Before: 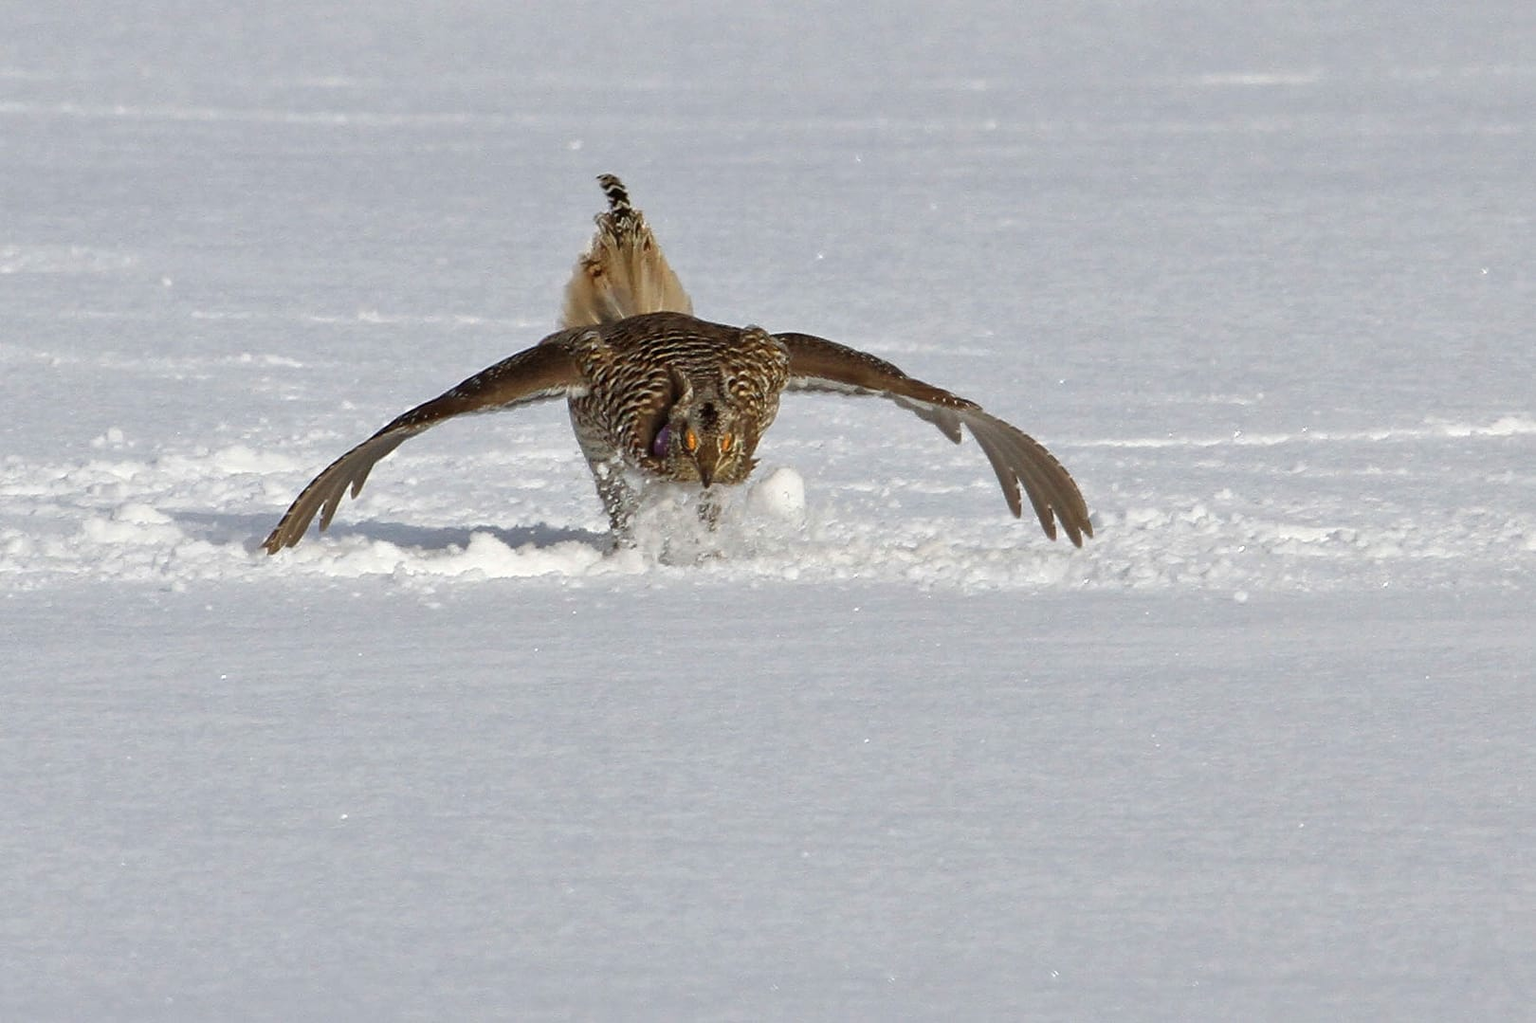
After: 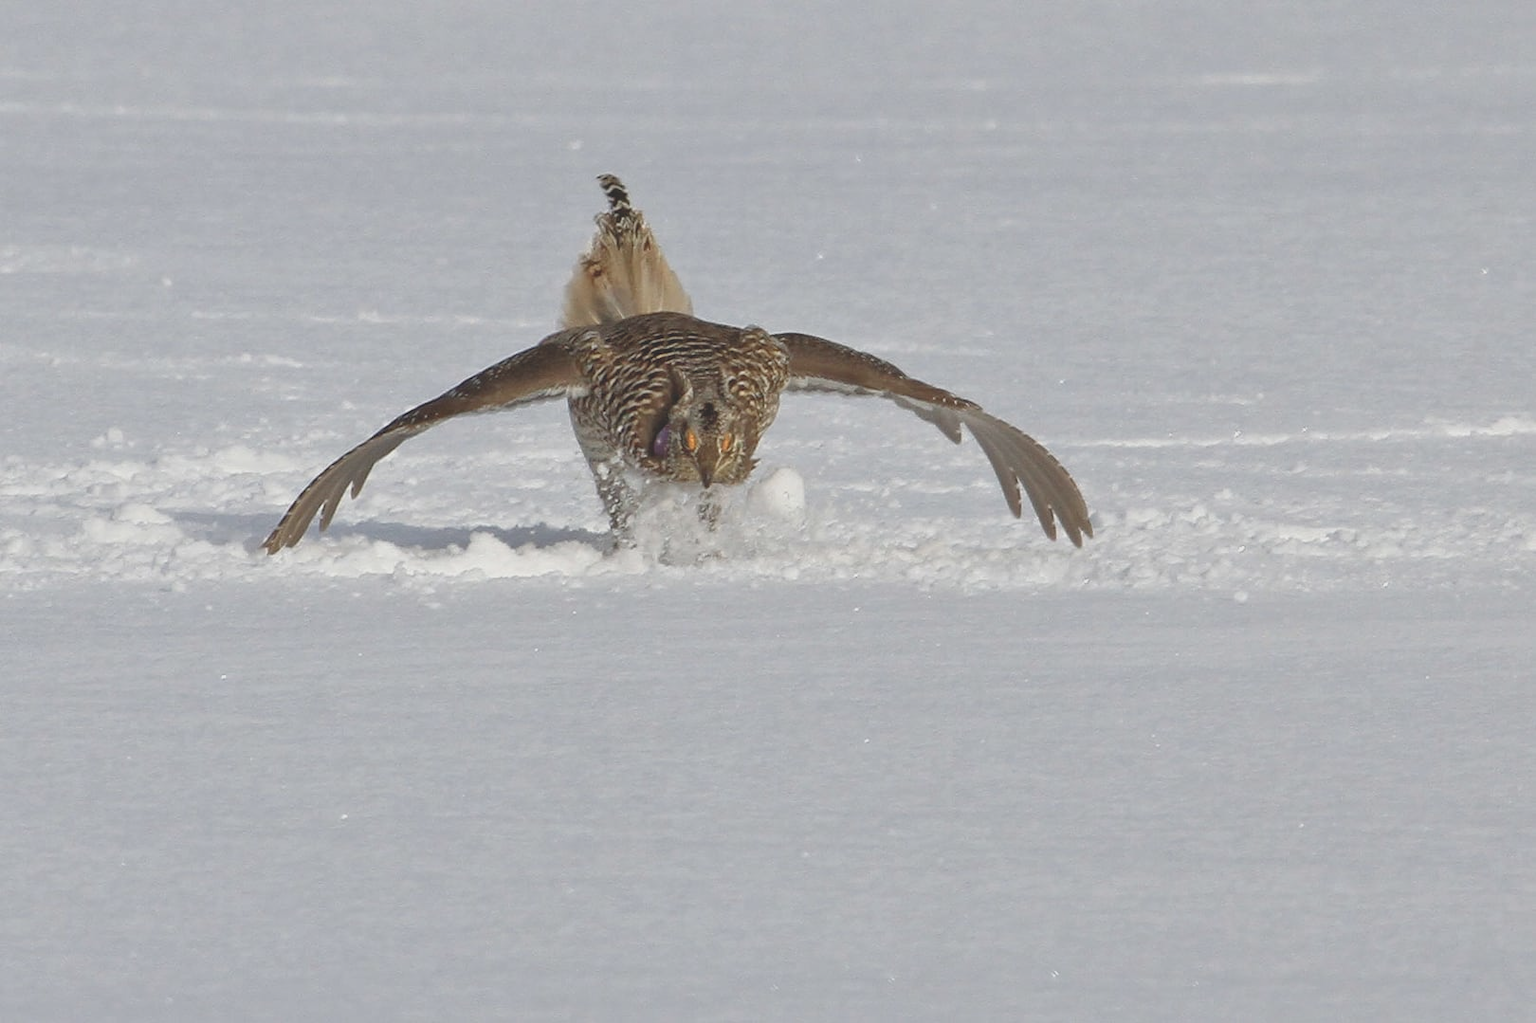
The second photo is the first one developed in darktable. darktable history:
tone curve: curves: ch0 [(0, 0.172) (1, 0.91)], preserve colors none
